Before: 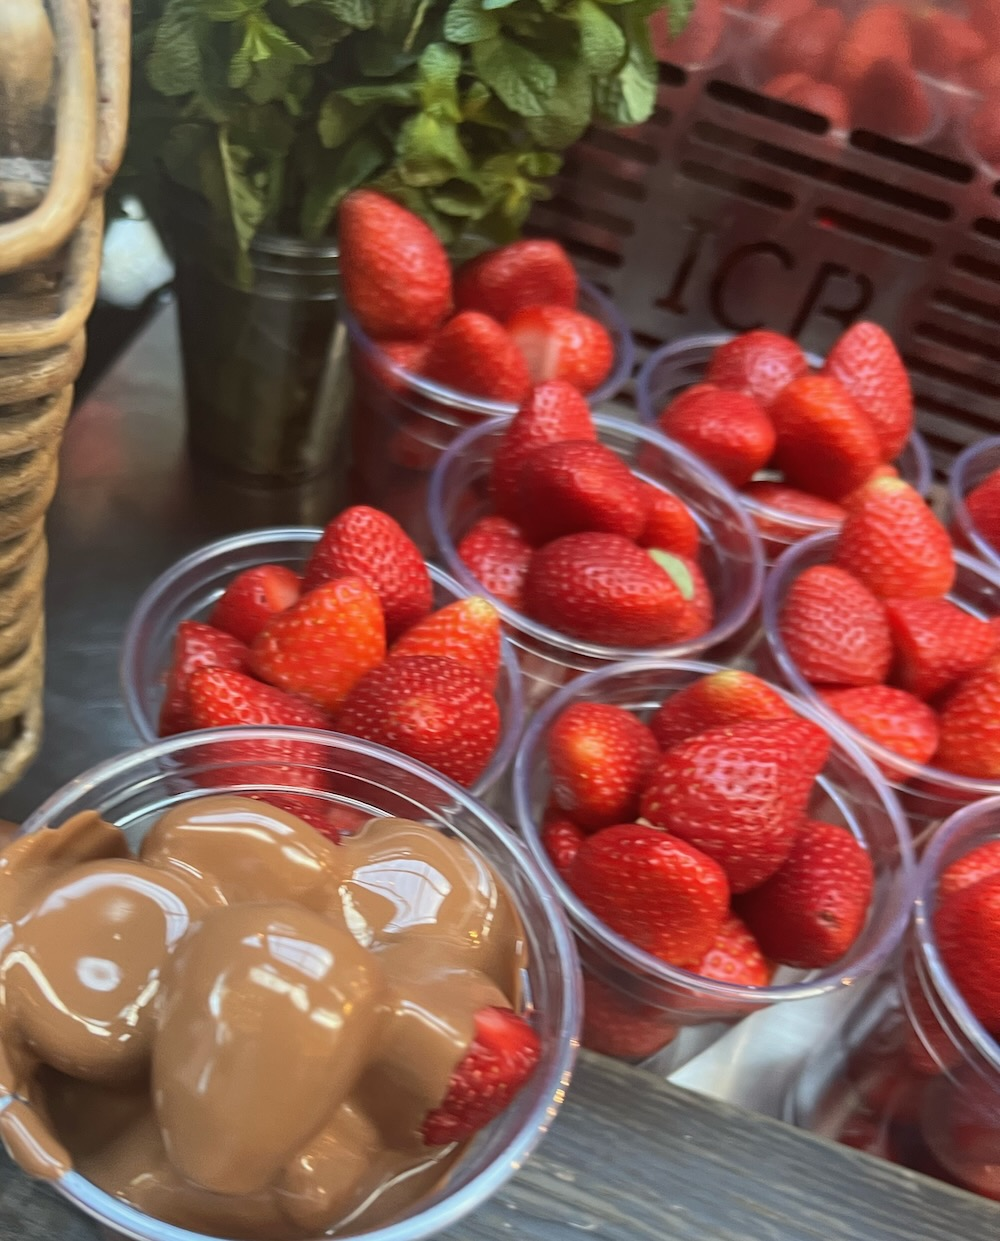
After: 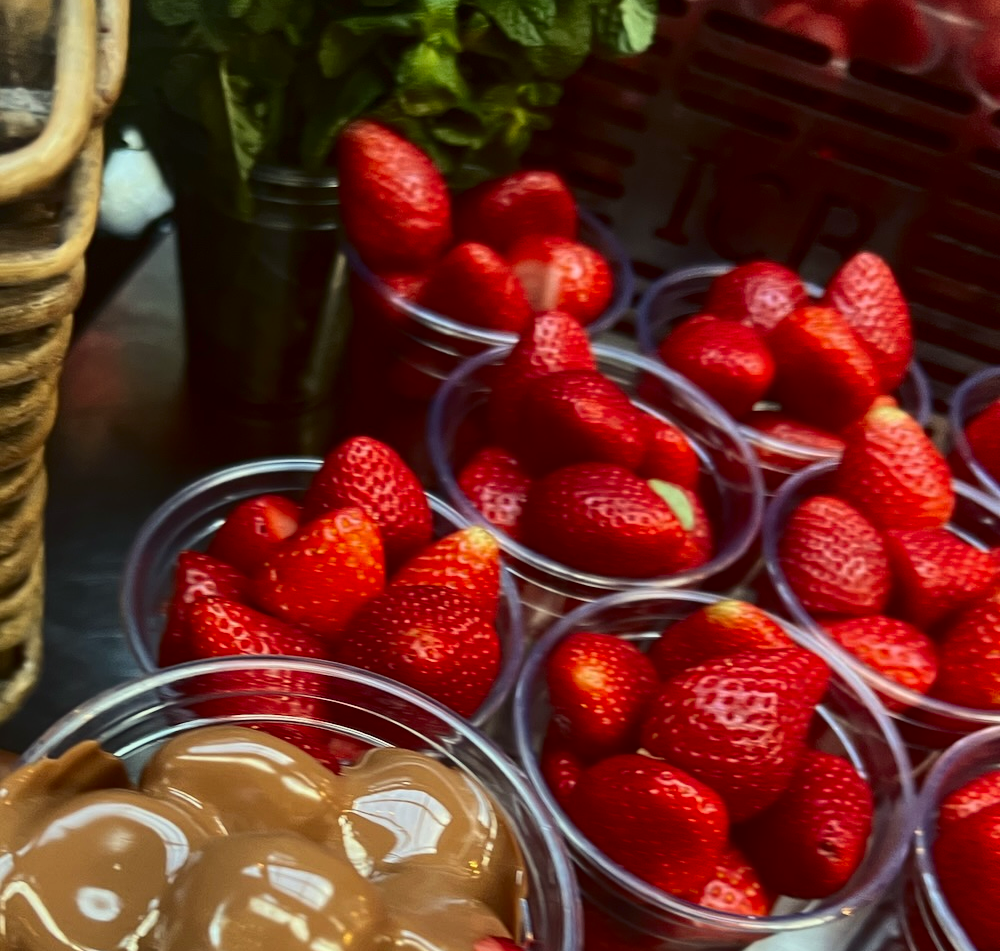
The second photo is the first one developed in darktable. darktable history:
crop: top 5.667%, bottom 17.637%
color correction: highlights a* -4.28, highlights b* 6.53
contrast brightness saturation: contrast 0.19, brightness -0.24, saturation 0.11
